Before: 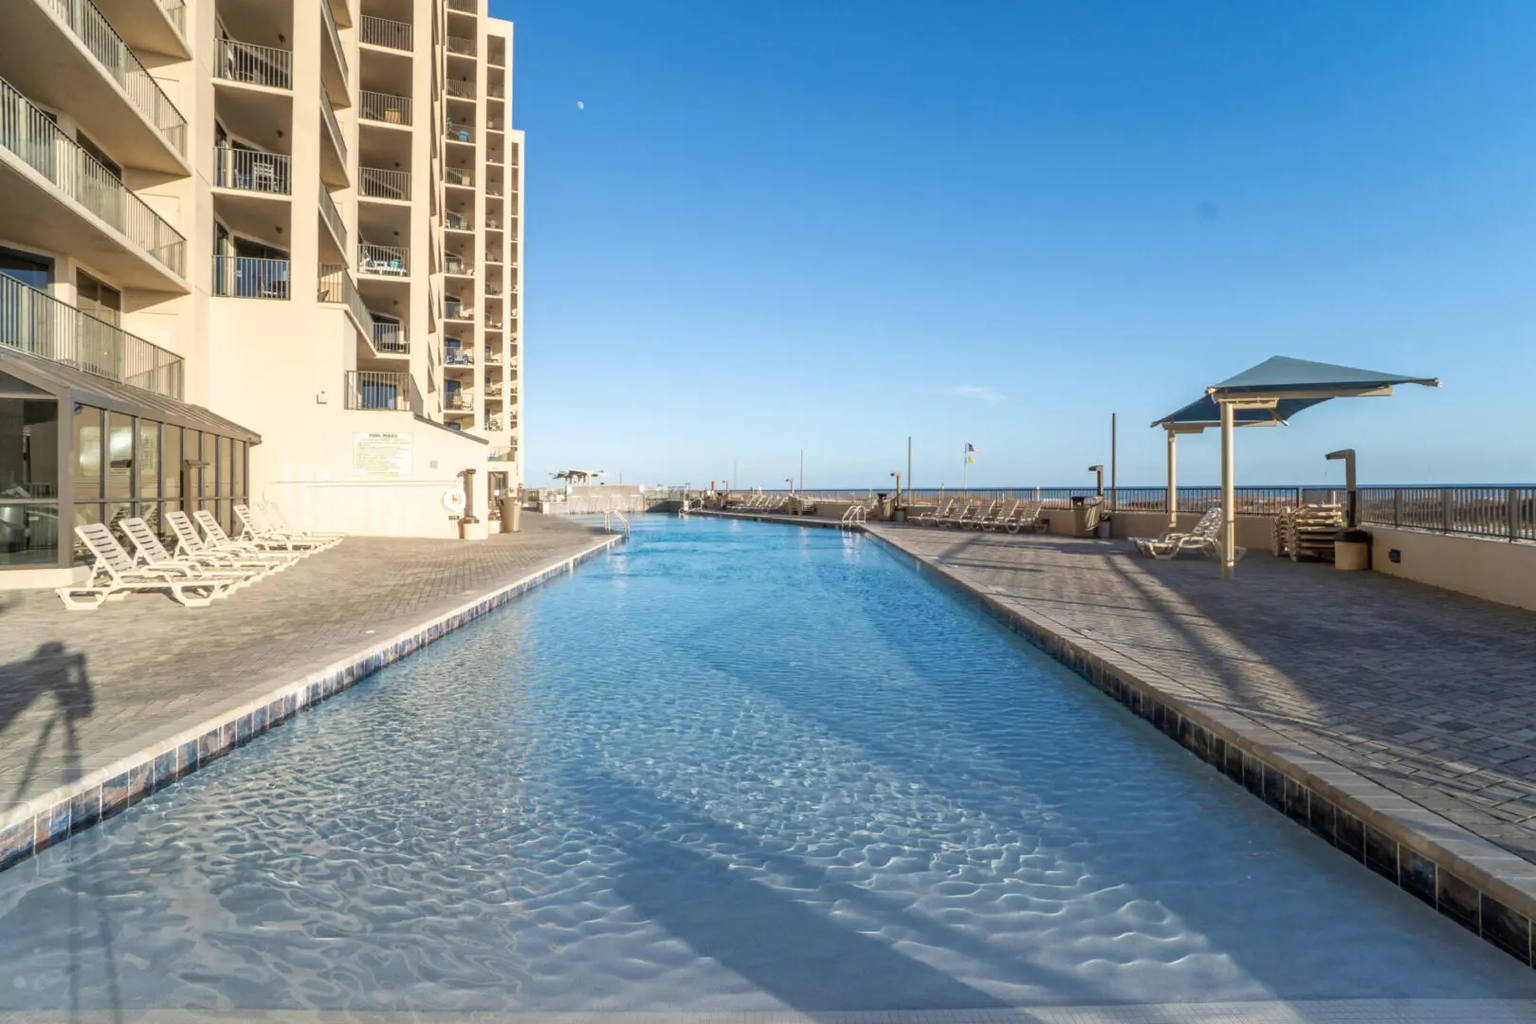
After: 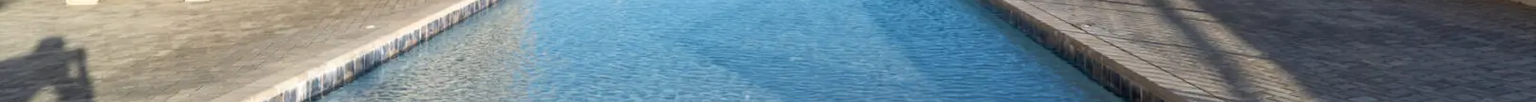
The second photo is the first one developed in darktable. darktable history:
white balance: emerald 1
tone equalizer: on, module defaults
crop and rotate: top 59.084%, bottom 30.916%
